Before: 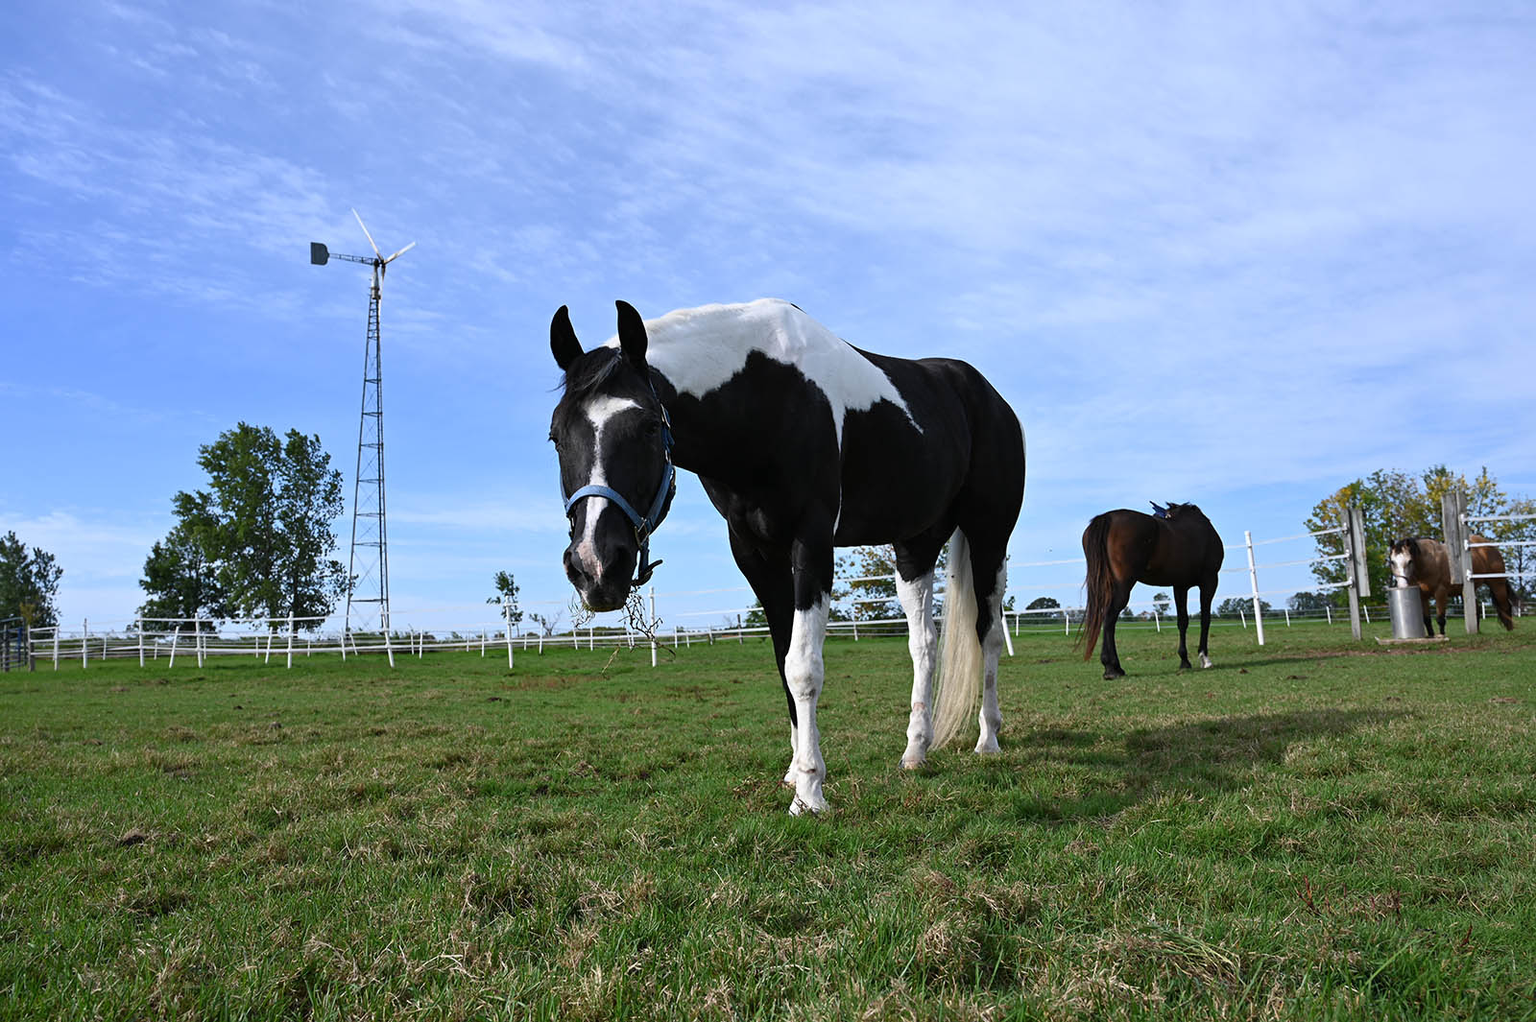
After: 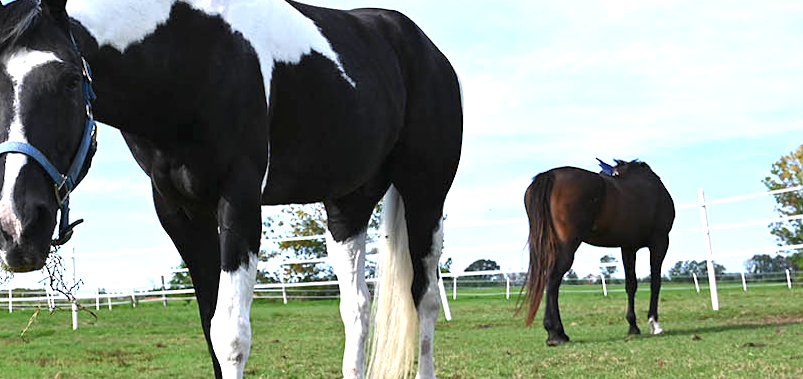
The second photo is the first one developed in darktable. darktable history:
rotate and perspective: lens shift (horizontal) -0.055, automatic cropping off
tone equalizer: on, module defaults
crop: left 36.607%, top 34.735%, right 13.146%, bottom 30.611%
exposure: black level correction 0, exposure 1.1 EV, compensate highlight preservation false
